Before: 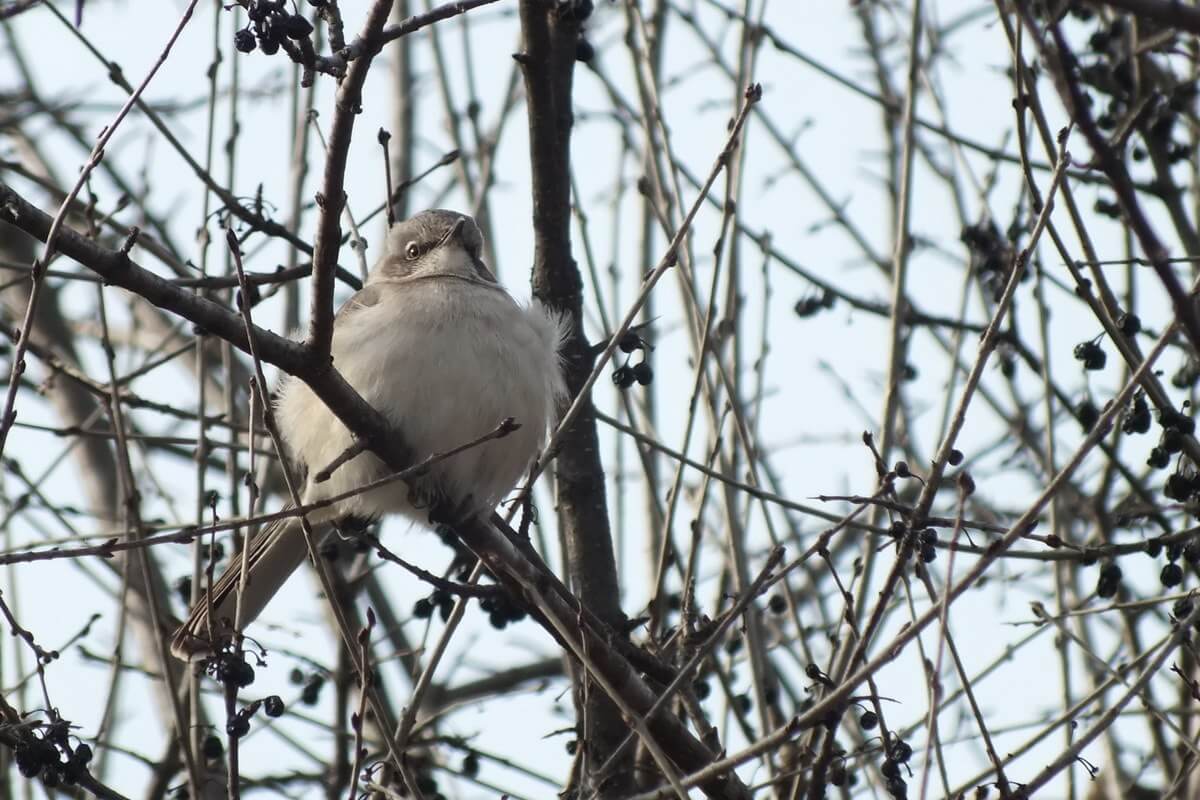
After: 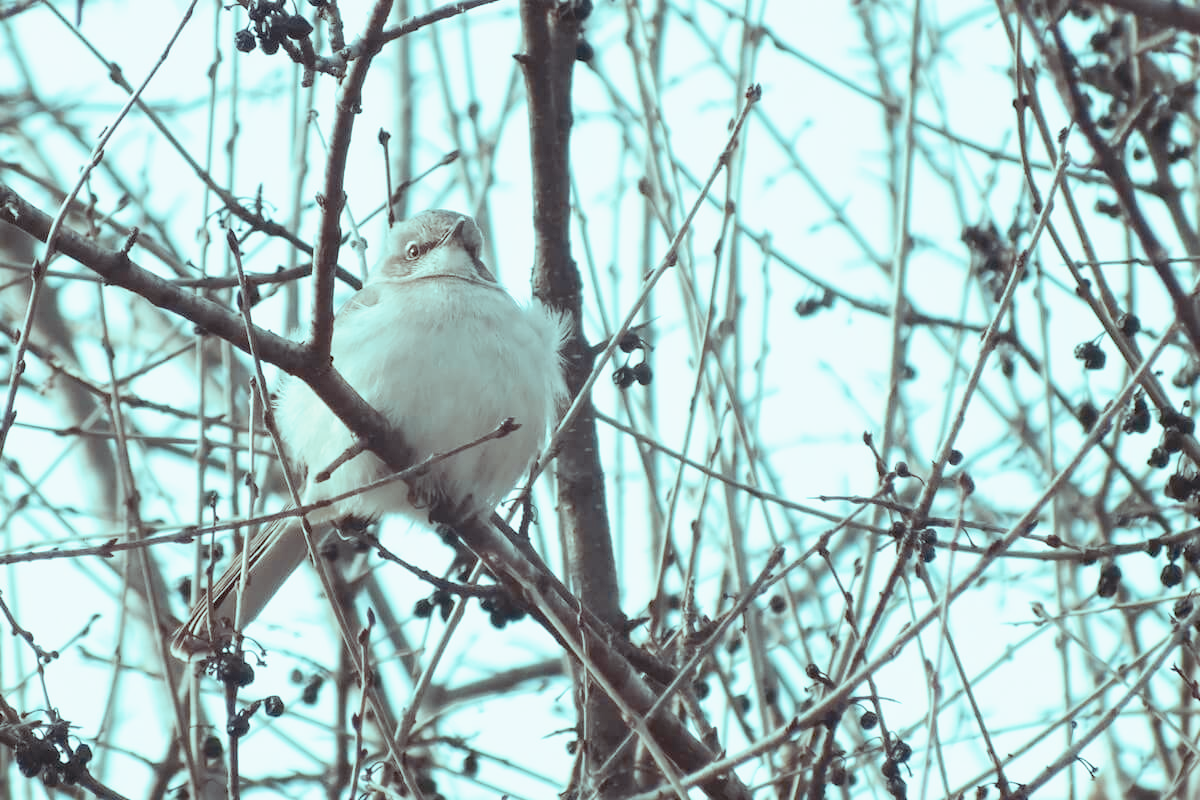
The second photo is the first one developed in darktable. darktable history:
tone curve: curves: ch0 [(0, 0) (0.003, 0) (0.011, 0.001) (0.025, 0.003) (0.044, 0.006) (0.069, 0.009) (0.1, 0.013) (0.136, 0.032) (0.177, 0.067) (0.224, 0.121) (0.277, 0.185) (0.335, 0.255) (0.399, 0.333) (0.468, 0.417) (0.543, 0.508) (0.623, 0.606) (0.709, 0.71) (0.801, 0.819) (0.898, 0.926) (1, 1)], preserve colors none
color look up table: target L [88.71, 79.3, 69.46, 67.31, 52.26, 32.99, 199.32, 97.46, 90.39, 78.25, 74.87, 80.19, 64.24, 64.45, 63.34, 52.52, 44.3, 46.94, 43.46, 33.81, 28.27, 85.91, 80.78, 80.63, 74.66, 50.2, 46.19, 46.04, 49.91, 42.67, 30.88, 25.72, 22.97, 23.02, 20.86, 17.66, 13.77, 11.58, 10.69, 81.66, 81.72, 81.26, 81.26, 81.31, 73.68, 65.58, 65.62, 50.27, 41.98], target a [-19.41, -13.38, -24.75, -47.86, -39.38, -6.183, 0, 0, -20.78, 2.443, 2.851, -9.024, 27.08, 18.02, 12.69, 27.63, 35.59, 34.22, 33.65, 28.15, 12.32, -18.02, -10.22, -14.59, -11.67, -3.816, 30.83, 14.64, -9.047, 1.811, 3.532, 2.174, 9.394, 7.879, 0.393, -1.347, -2.153, -4.005, -6.647, -17.25, -23.87, -17, -20.25, -19.98, -39.81, -7.871, -27.02, -17.54, -12.63], target b [-4.942, -3.233, 37.7, 16.67, 18.72, 11.45, 0, 0.002, -5.585, 54.2, 52.37, -2.283, 46.39, 48.32, 11.6, 40.29, 23.9, 4.628, 17.84, 18.83, 8.366, -4.638, -2.729, -3.497, -2.917, -21.14, -3.873, -20.57, -38.12, -1.288, -36.5, -1.897, -8.619, -31.46, -0.93, -3.729, -5.415, -4.405, -4.862, -4.117, -8.258, -5.733, -6.151, -8.159, -7.756, -1.571, -23.62, -24.72, -21.92], num patches 49
